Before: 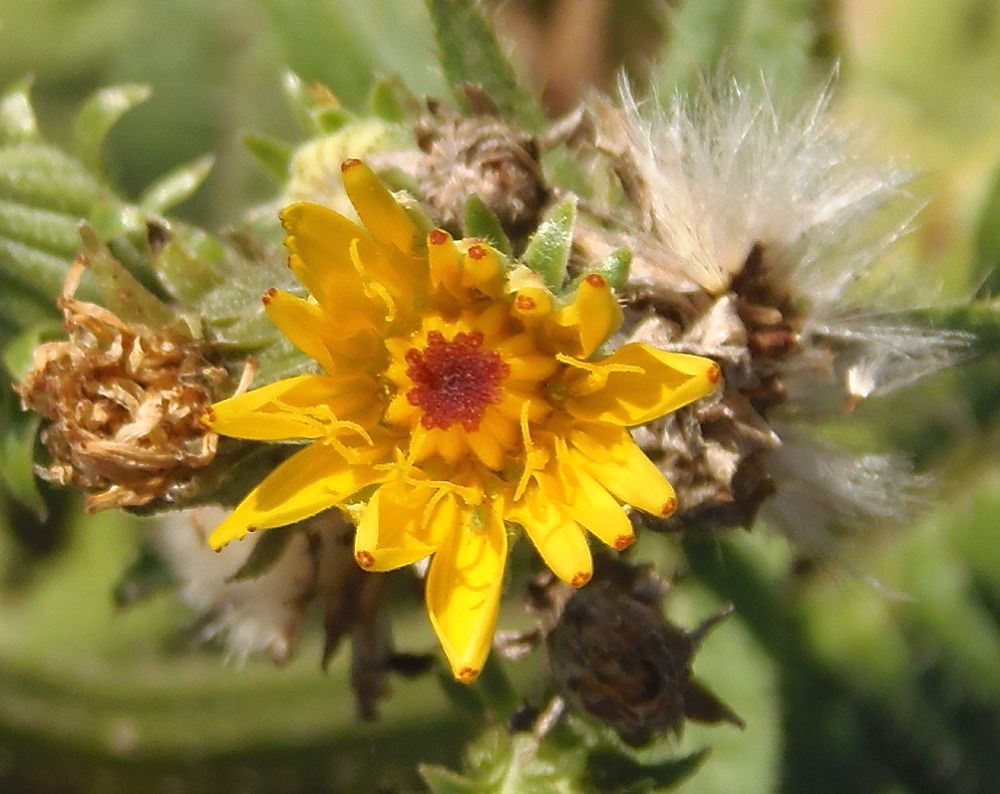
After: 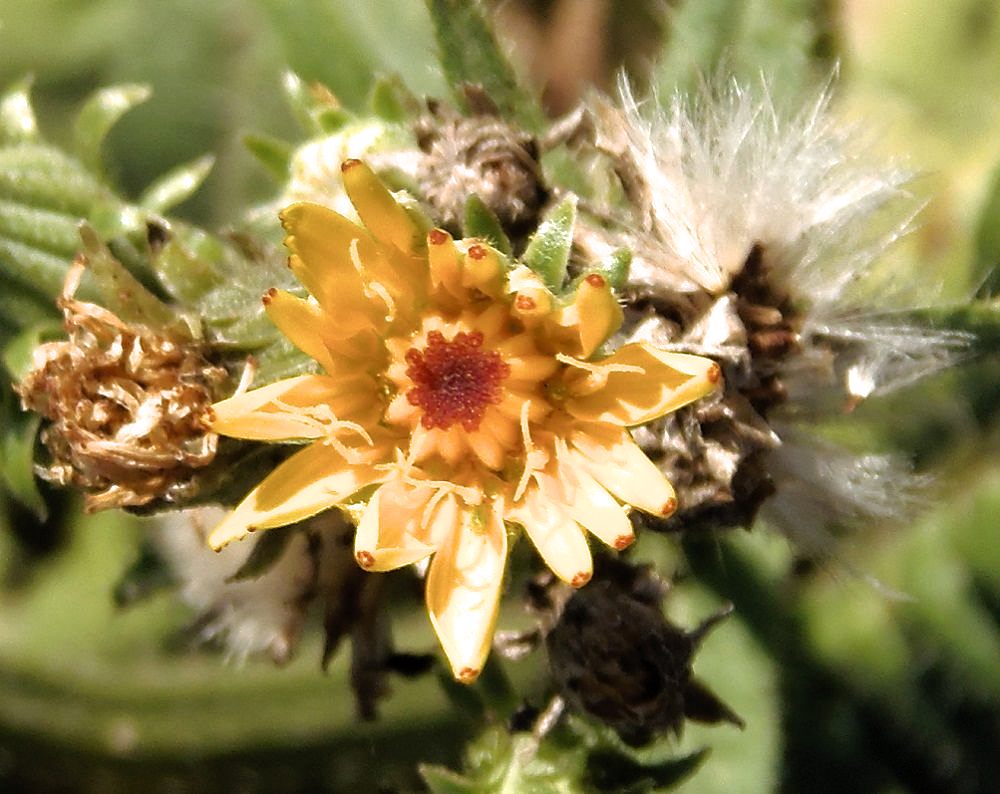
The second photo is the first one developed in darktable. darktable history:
filmic rgb: black relative exposure -8.22 EV, white relative exposure 2.2 EV, target white luminance 99.962%, hardness 7.11, latitude 74.4%, contrast 1.325, highlights saturation mix -2.41%, shadows ↔ highlights balance 29.69%, color science v6 (2022)
